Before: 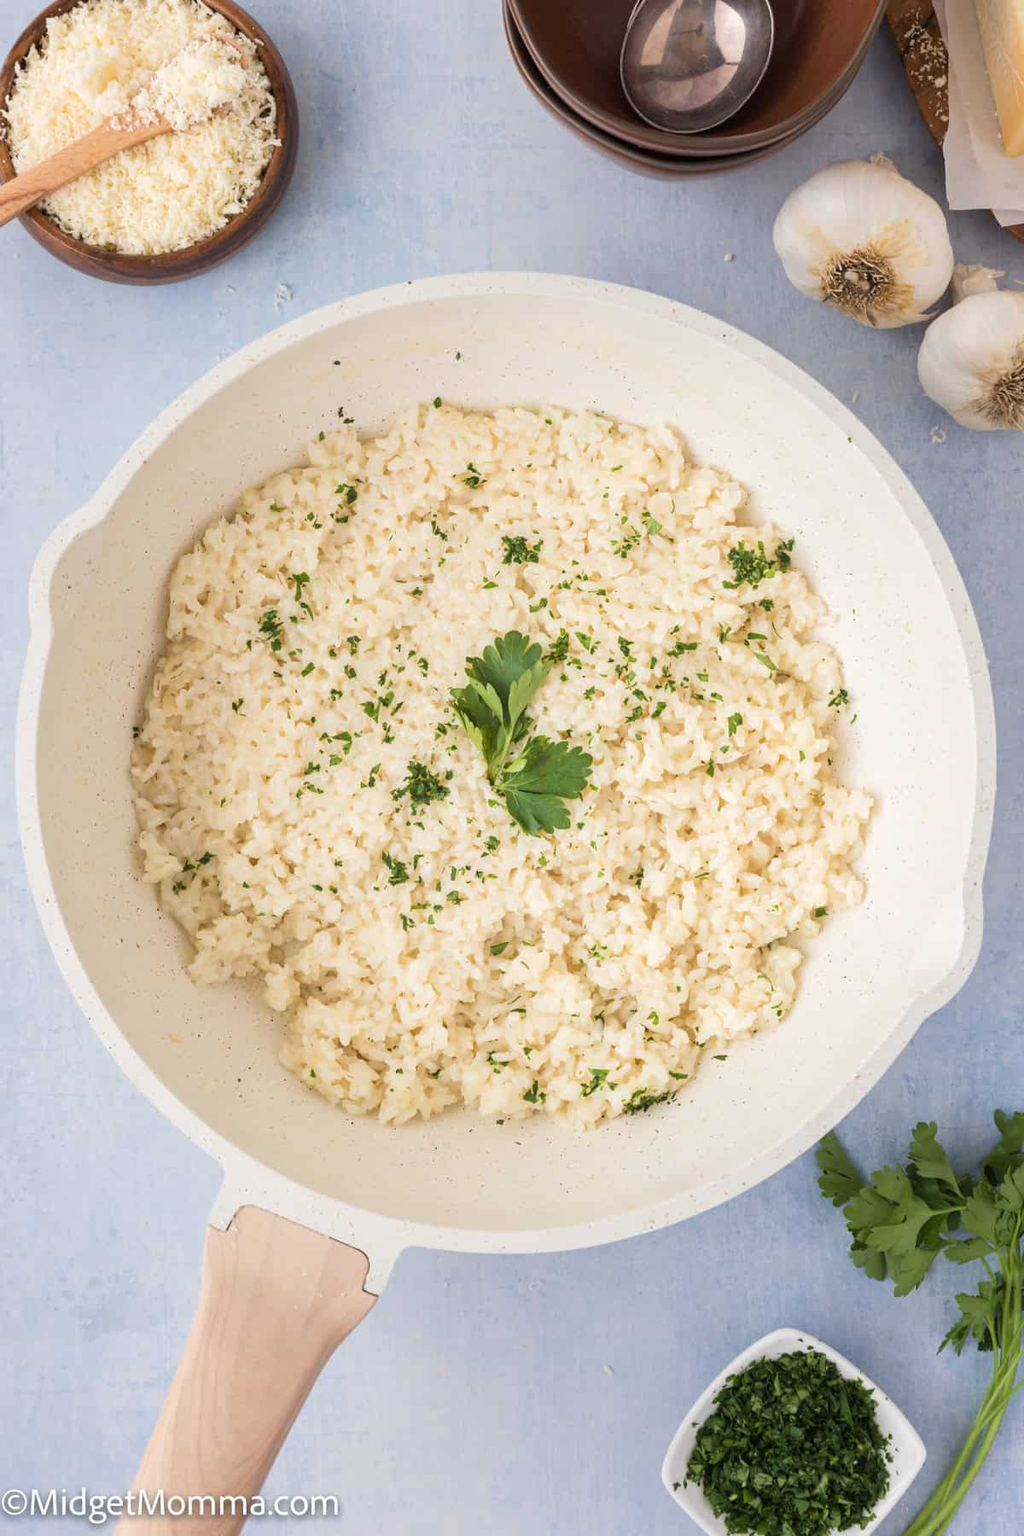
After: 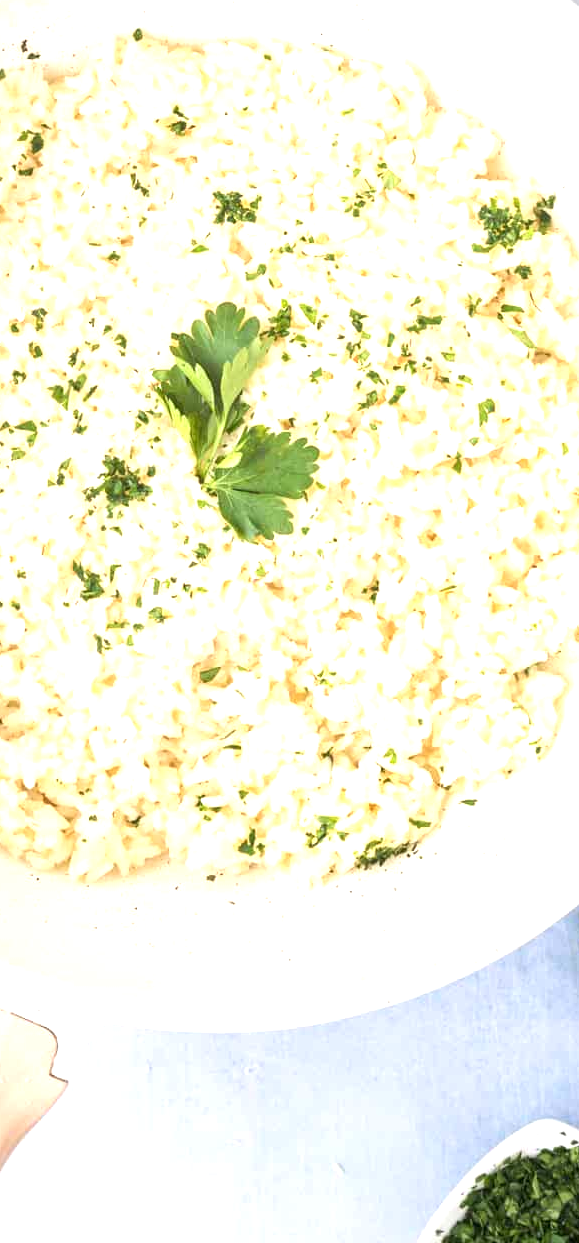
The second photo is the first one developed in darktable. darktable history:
exposure: exposure 1 EV, compensate exposure bias true, compensate highlight preservation false
crop: left 31.315%, top 24.295%, right 20.433%, bottom 6.6%
